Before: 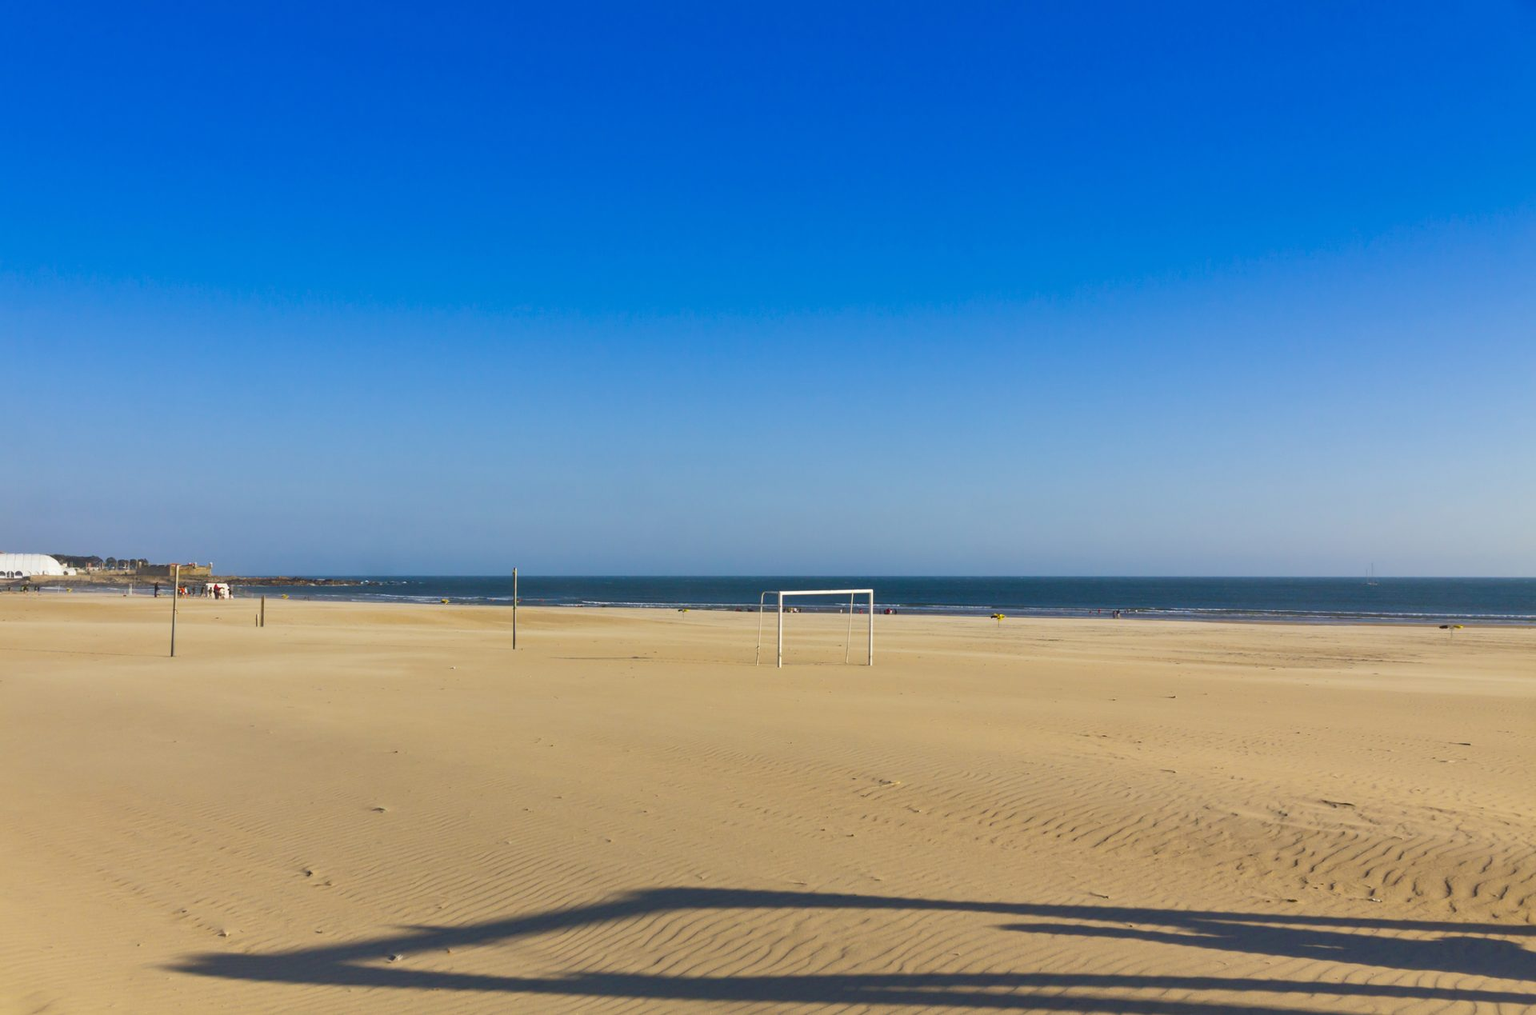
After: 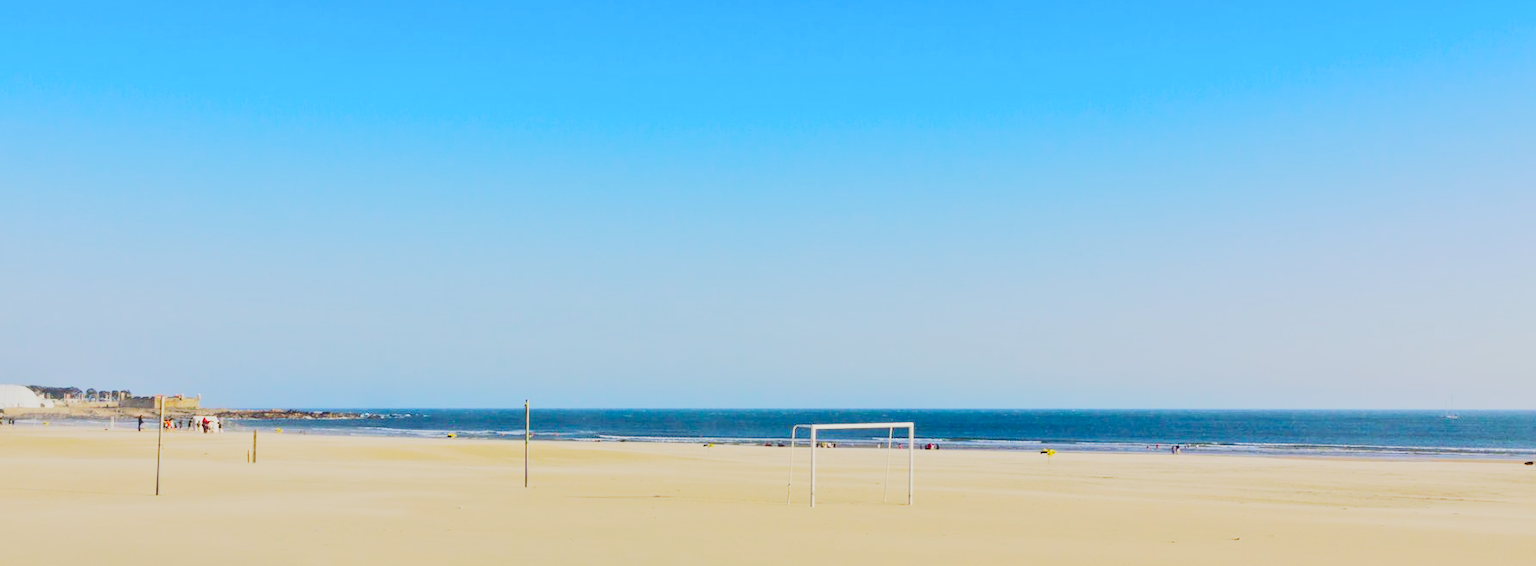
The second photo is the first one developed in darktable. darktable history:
crop: left 1.763%, top 19.539%, right 5.495%, bottom 28.042%
base curve: curves: ch0 [(0, 0) (0.032, 0.025) (0.121, 0.166) (0.206, 0.329) (0.605, 0.79) (1, 1)], preserve colors none
exposure: black level correction 0.001, exposure 1.13 EV, compensate highlight preservation false
local contrast: mode bilateral grid, contrast 29, coarseness 16, detail 115%, midtone range 0.2
tone curve: curves: ch0 [(0, 0.23) (0.125, 0.207) (0.245, 0.227) (0.736, 0.695) (1, 0.824)], color space Lab, independent channels, preserve colors none
